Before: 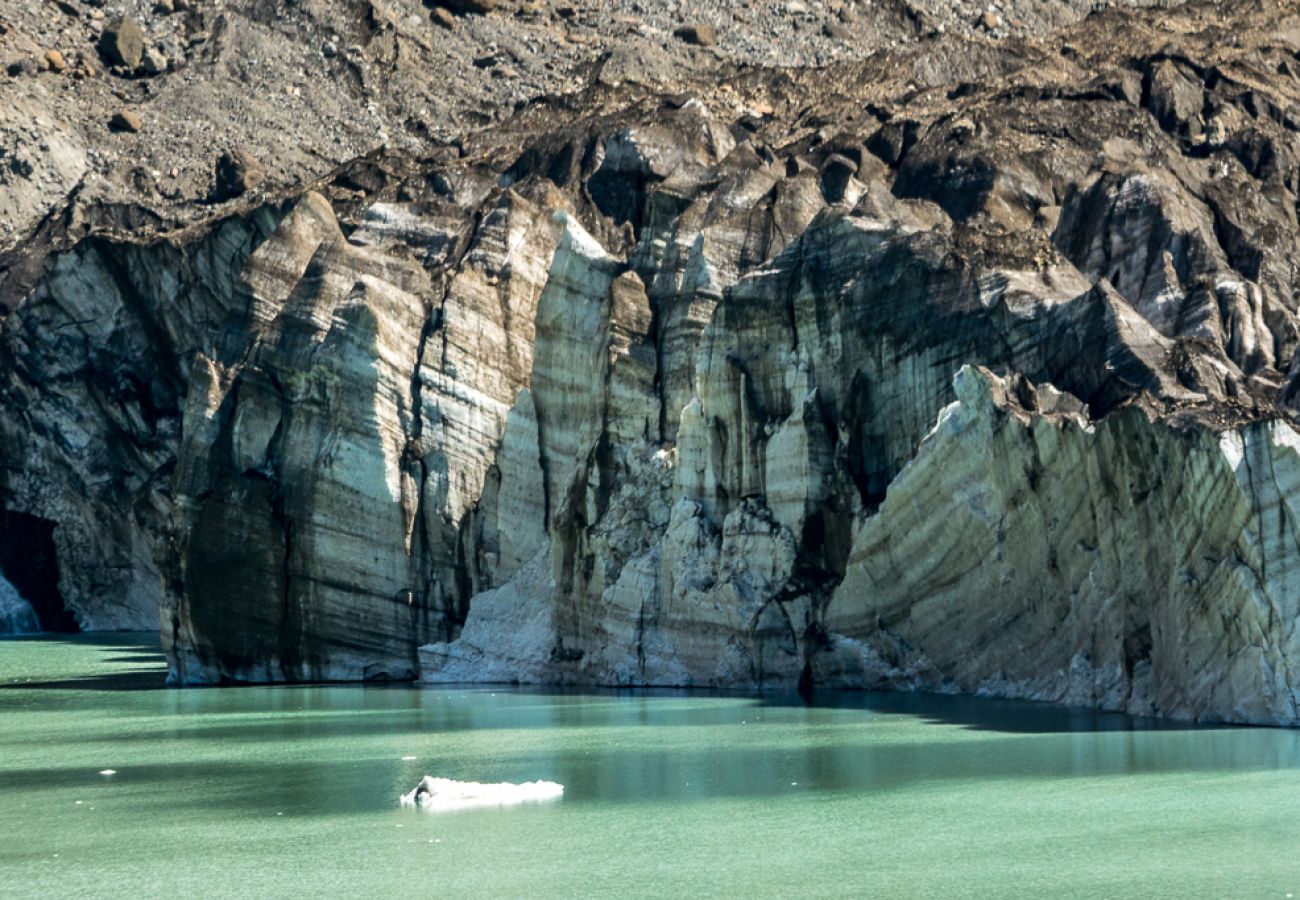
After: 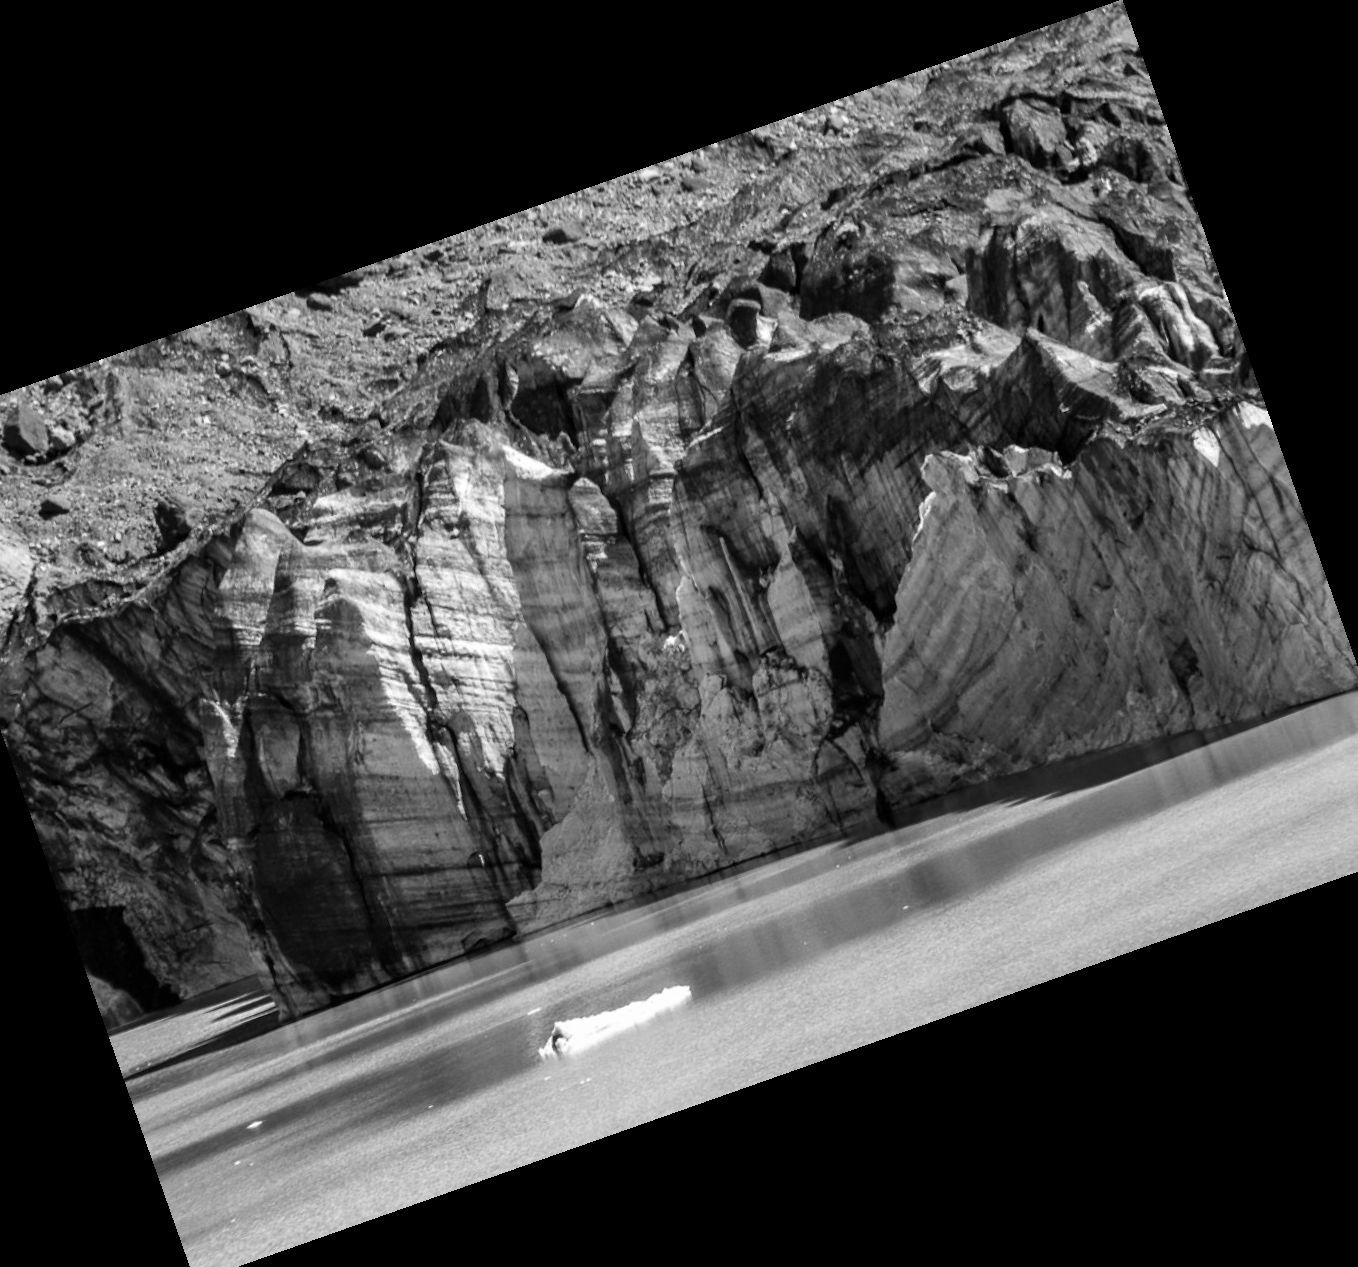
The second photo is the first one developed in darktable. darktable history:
color correction: highlights a* -9.35, highlights b* -23.15
monochrome: on, module defaults
crop and rotate: angle 19.43°, left 6.812%, right 4.125%, bottom 1.087%
